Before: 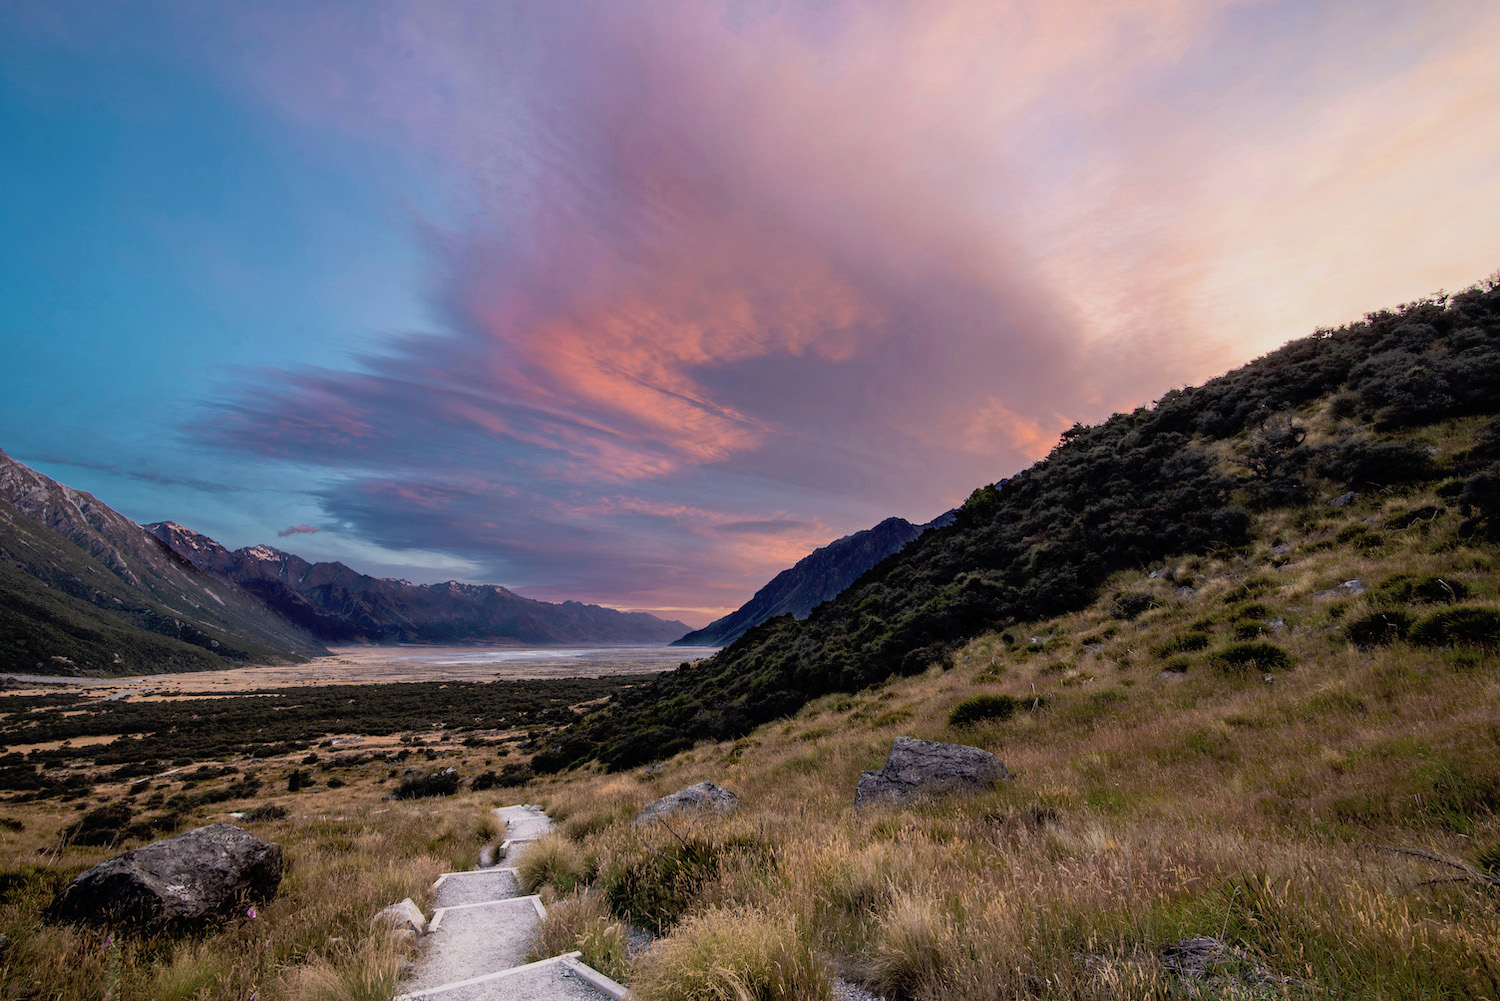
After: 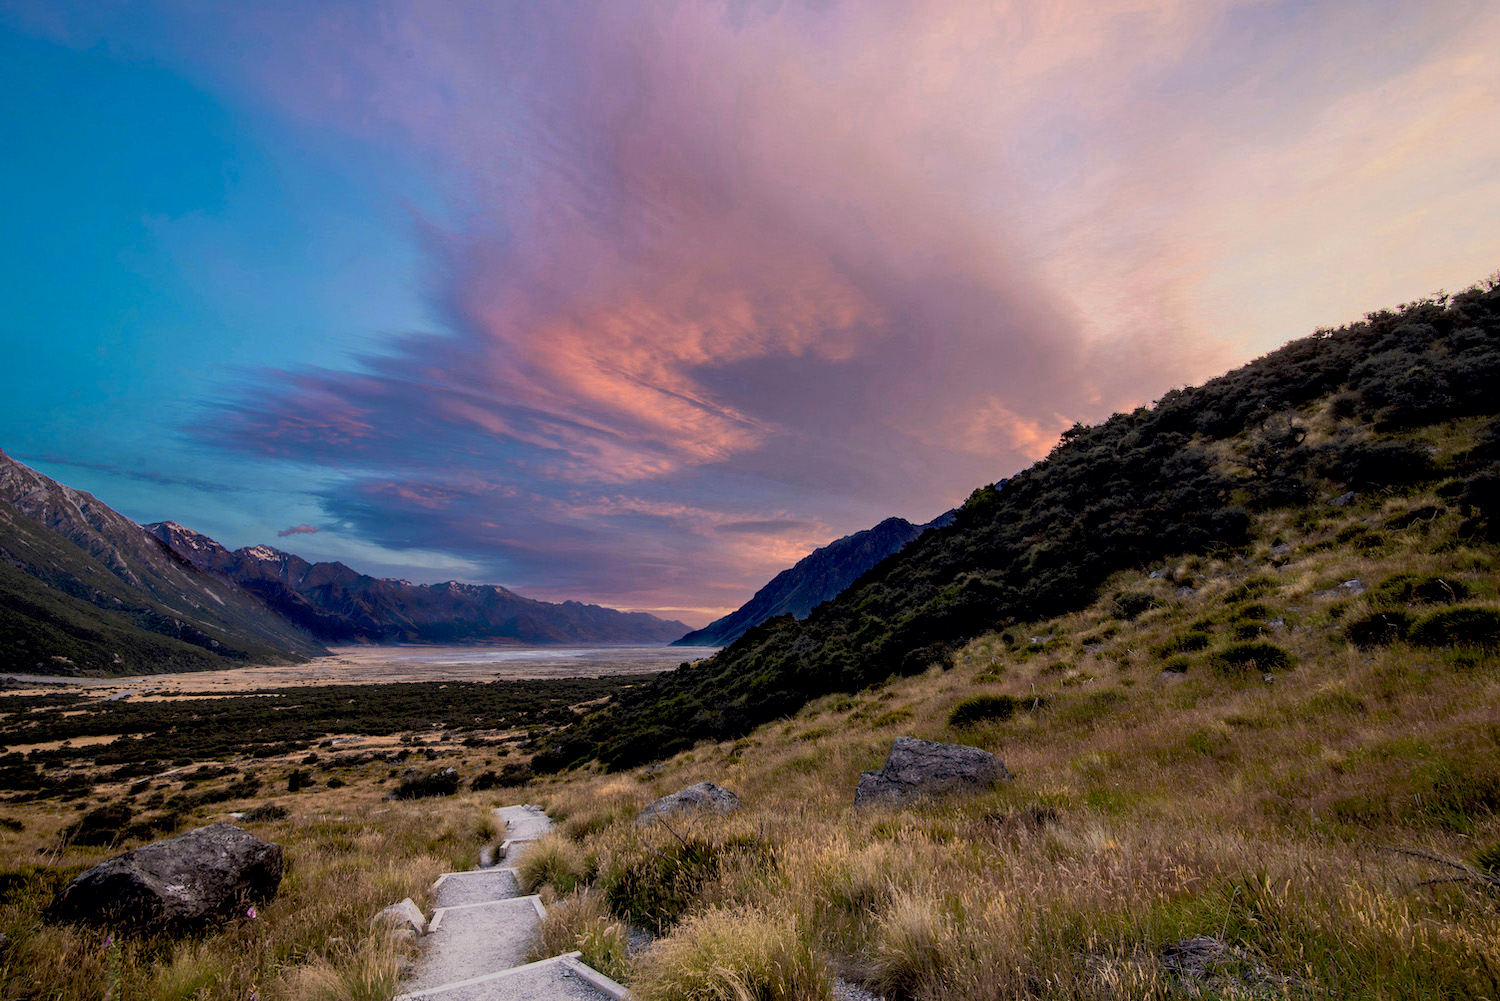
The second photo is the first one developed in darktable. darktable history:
exposure: exposure -0.36 EV, compensate highlight preservation false
fill light: on, module defaults
color zones: curves: ch0 [(0.099, 0.624) (0.257, 0.596) (0.384, 0.376) (0.529, 0.492) (0.697, 0.564) (0.768, 0.532) (0.908, 0.644)]; ch1 [(0.112, 0.564) (0.254, 0.612) (0.432, 0.676) (0.592, 0.456) (0.743, 0.684) (0.888, 0.536)]; ch2 [(0.25, 0.5) (0.469, 0.36) (0.75, 0.5)]
